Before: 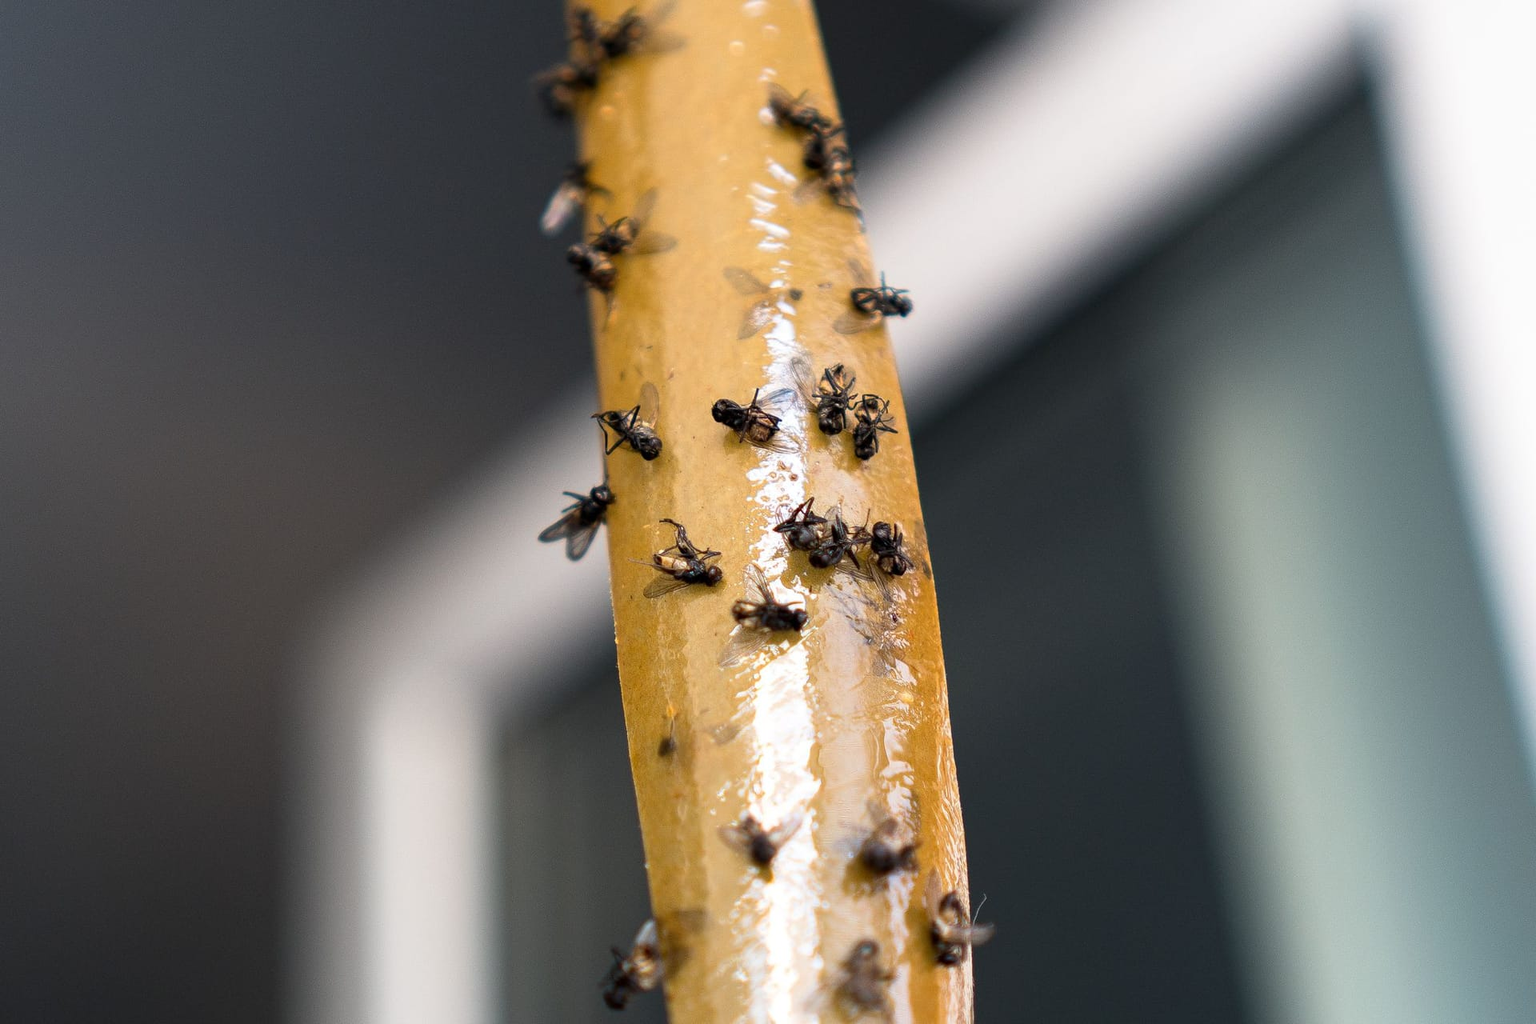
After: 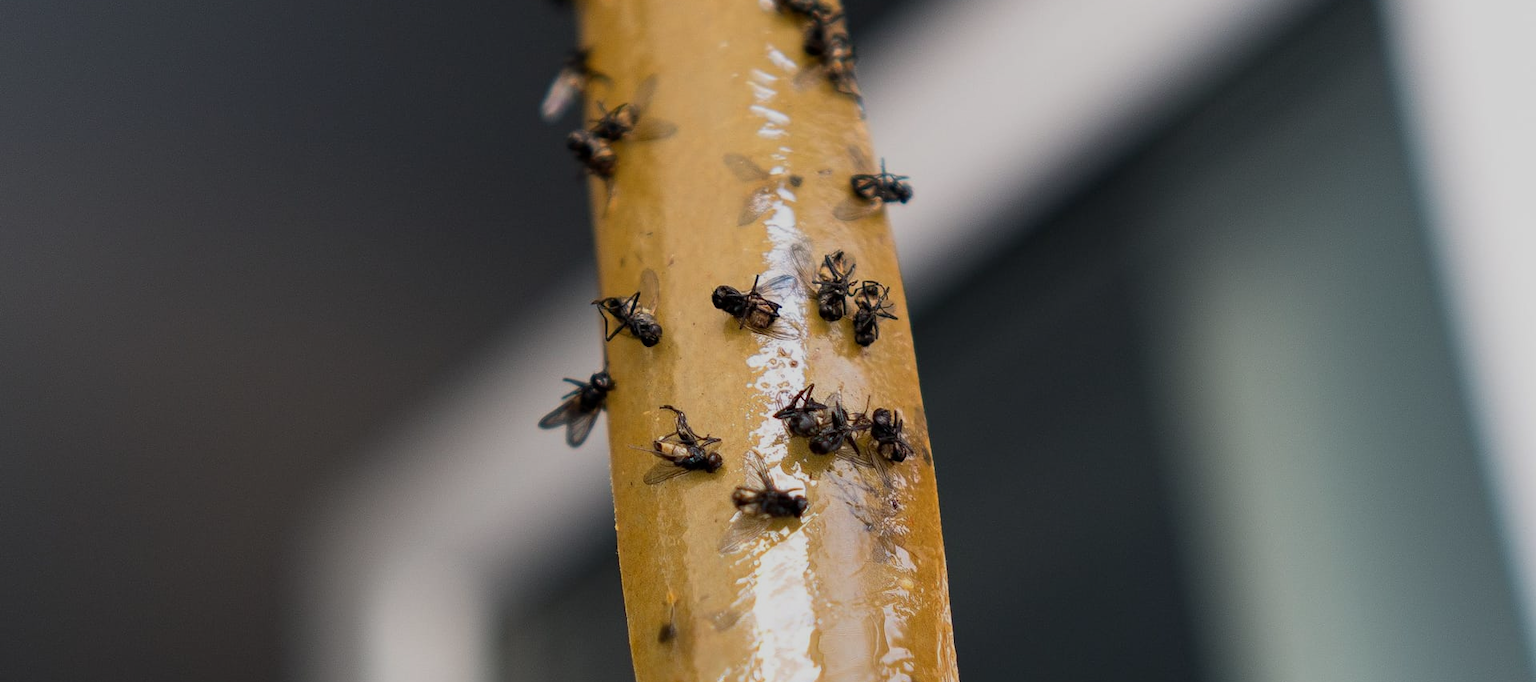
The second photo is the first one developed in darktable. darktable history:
crop: top 11.166%, bottom 22.168%
exposure: exposure -0.582 EV, compensate highlight preservation false
